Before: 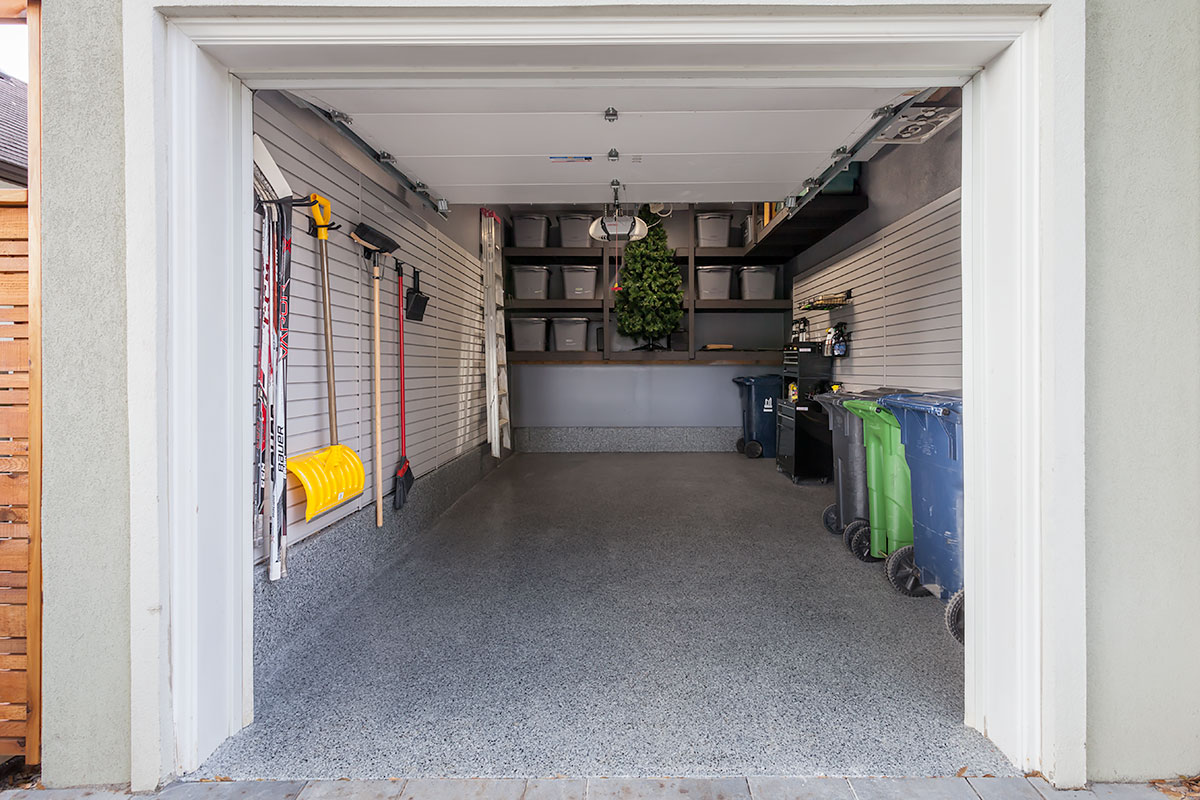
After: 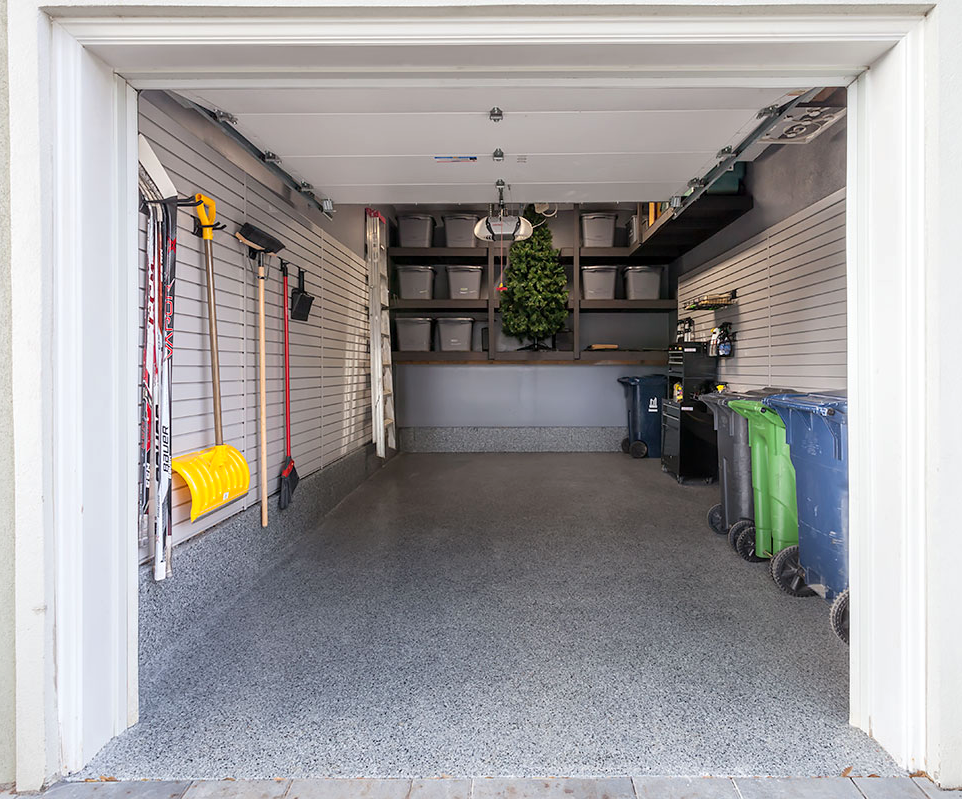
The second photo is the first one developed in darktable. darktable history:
exposure: exposure 0.2 EV, compensate highlight preservation false
crop and rotate: left 9.597%, right 10.195%
